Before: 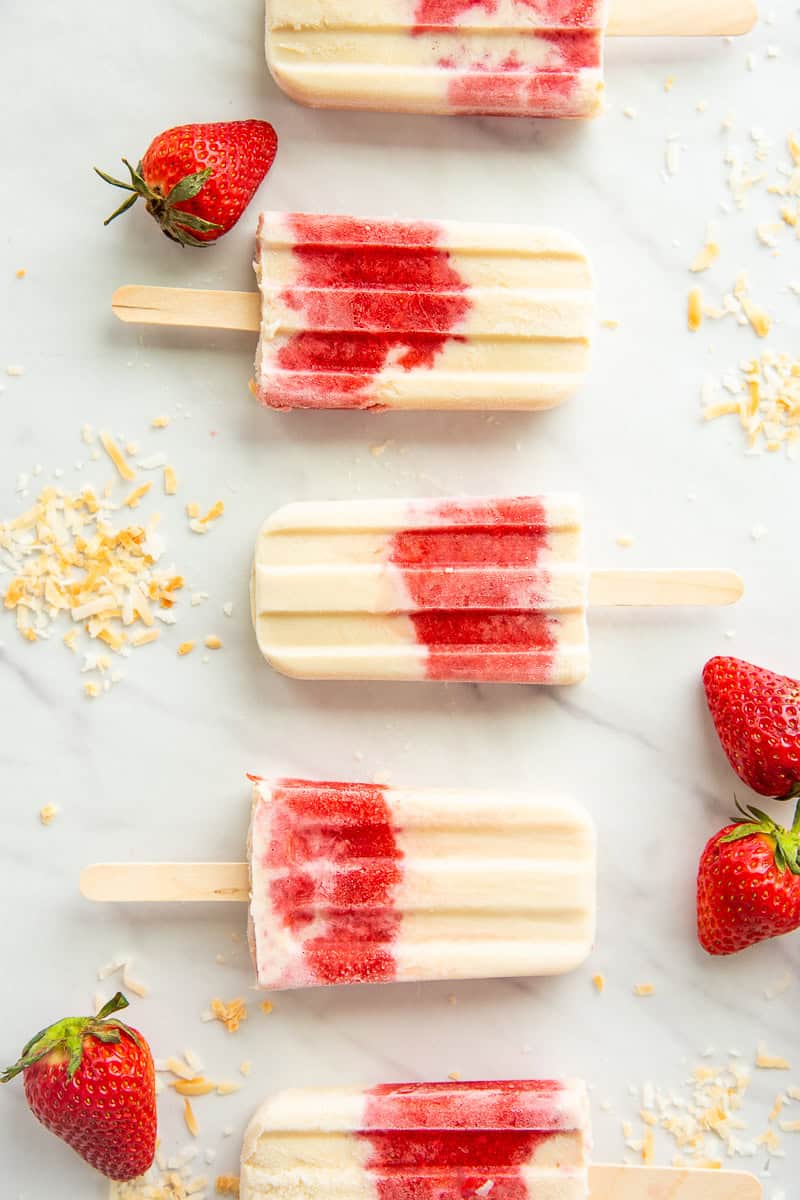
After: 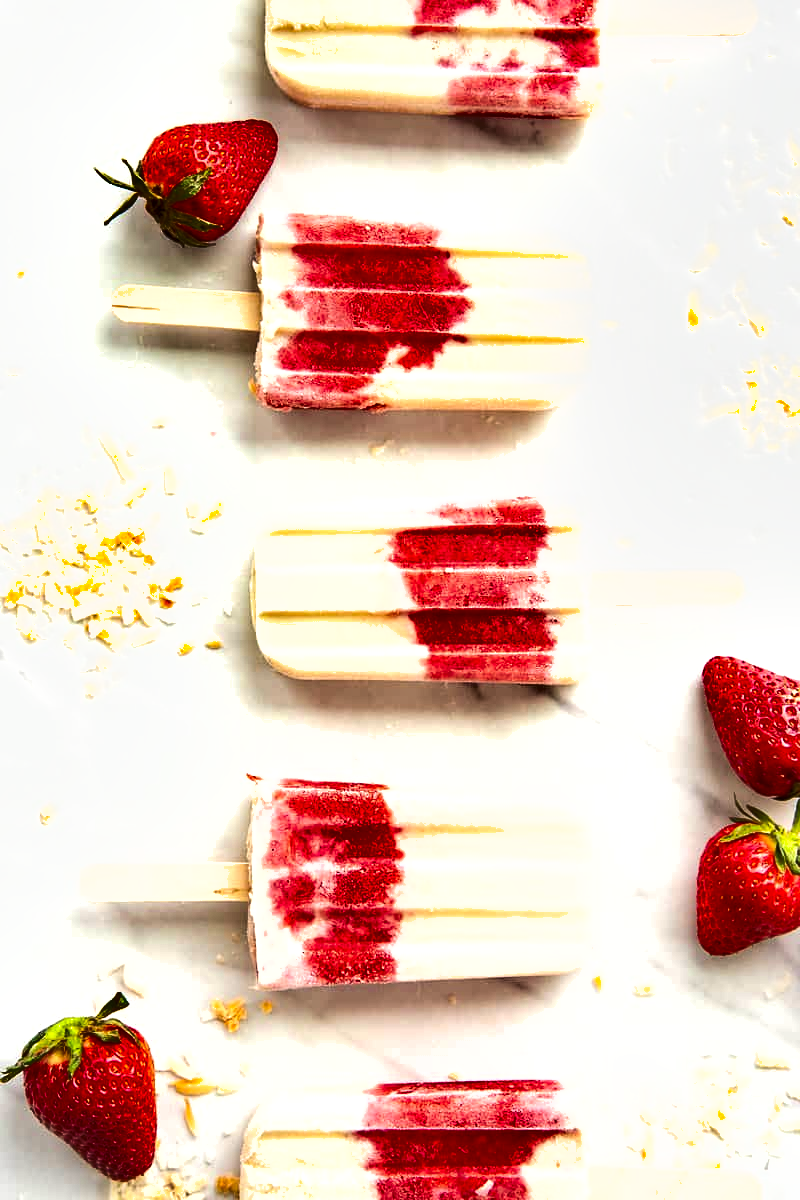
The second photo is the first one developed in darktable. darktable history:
shadows and highlights: shadows 43.71, white point adjustment -1.46, soften with gaussian
tone equalizer: -8 EV -0.75 EV, -7 EV -0.7 EV, -6 EV -0.6 EV, -5 EV -0.4 EV, -3 EV 0.4 EV, -2 EV 0.6 EV, -1 EV 0.7 EV, +0 EV 0.75 EV, edges refinement/feathering 500, mask exposure compensation -1.57 EV, preserve details no
